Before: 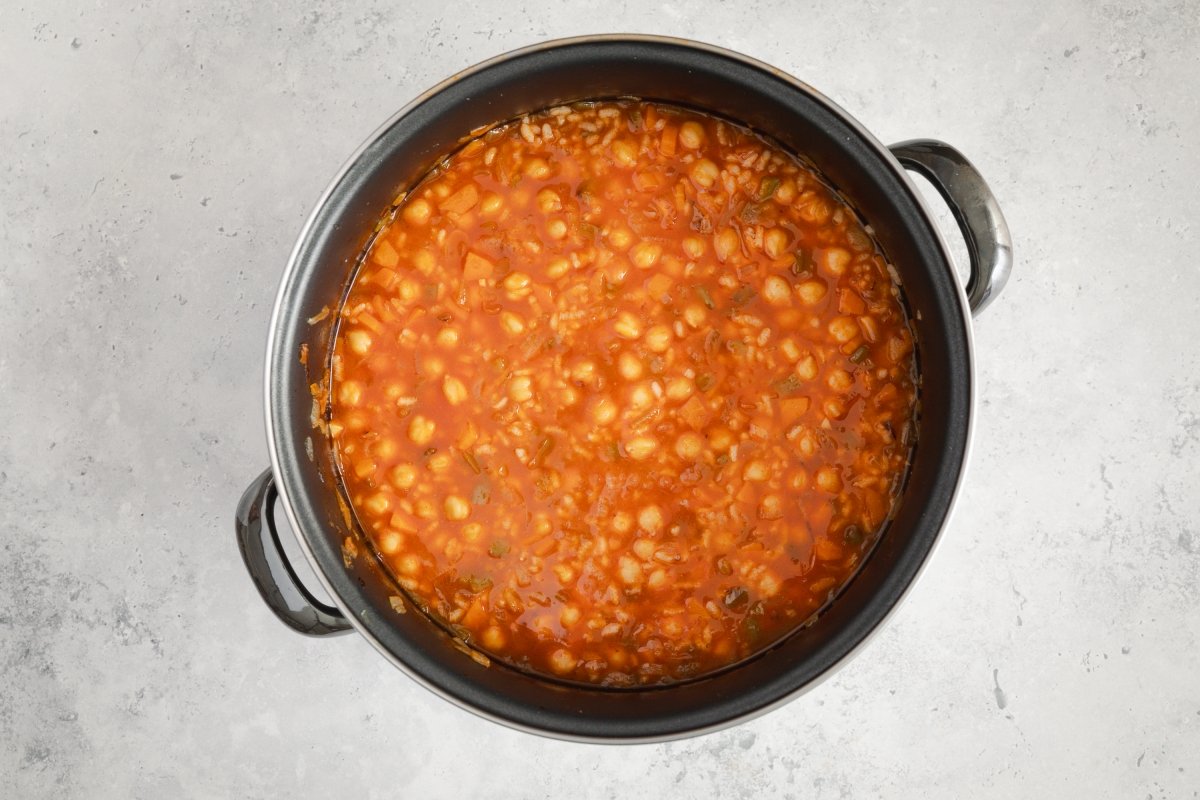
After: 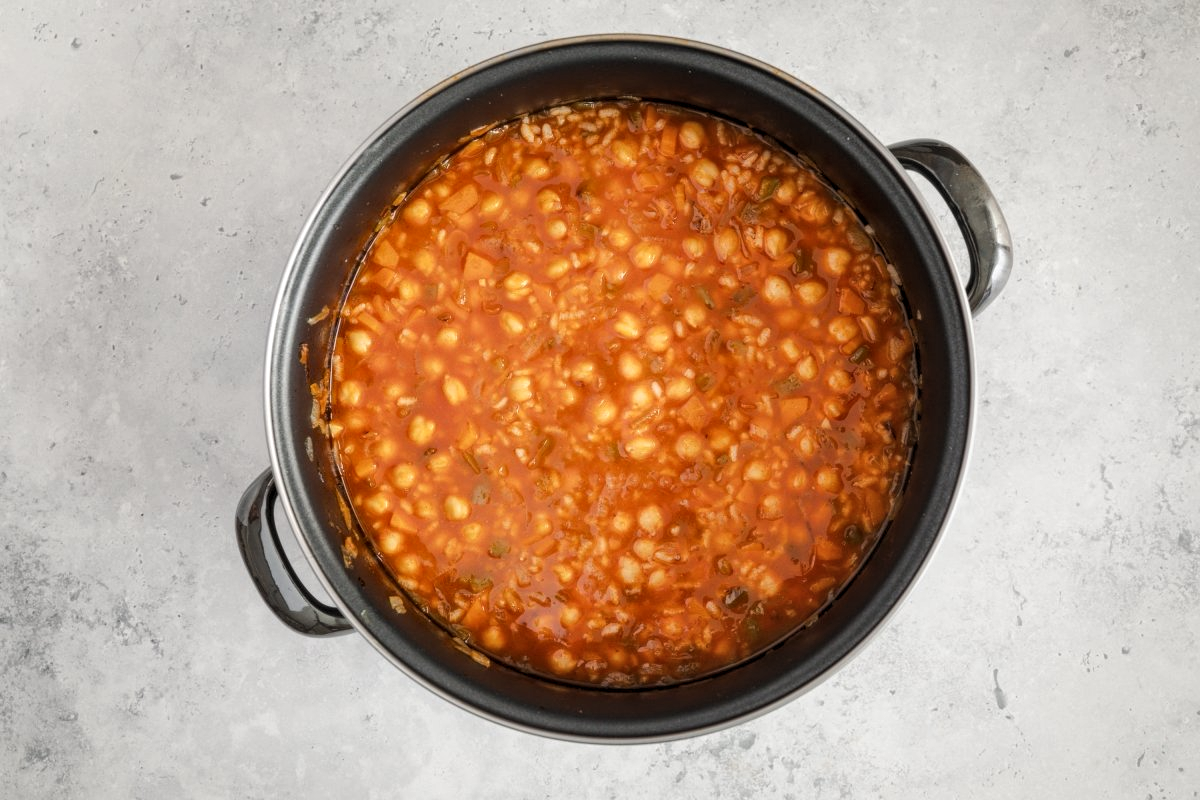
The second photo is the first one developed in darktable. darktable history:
levels: mode automatic, black 0.023%, white 99.97%, levels [0.062, 0.494, 0.925]
local contrast: on, module defaults
